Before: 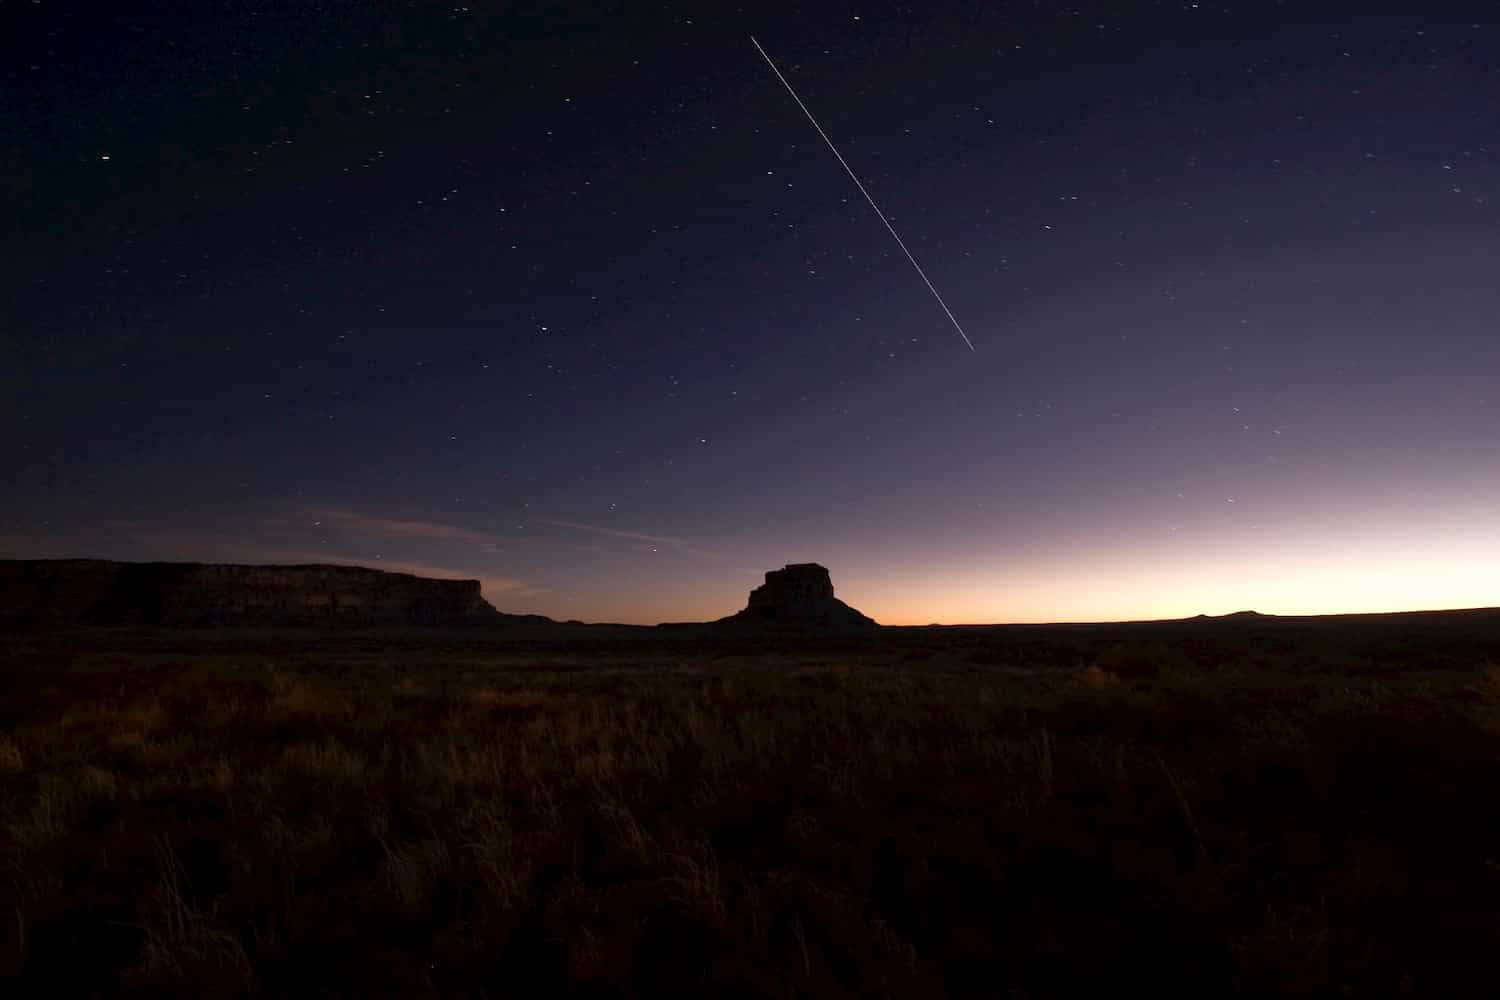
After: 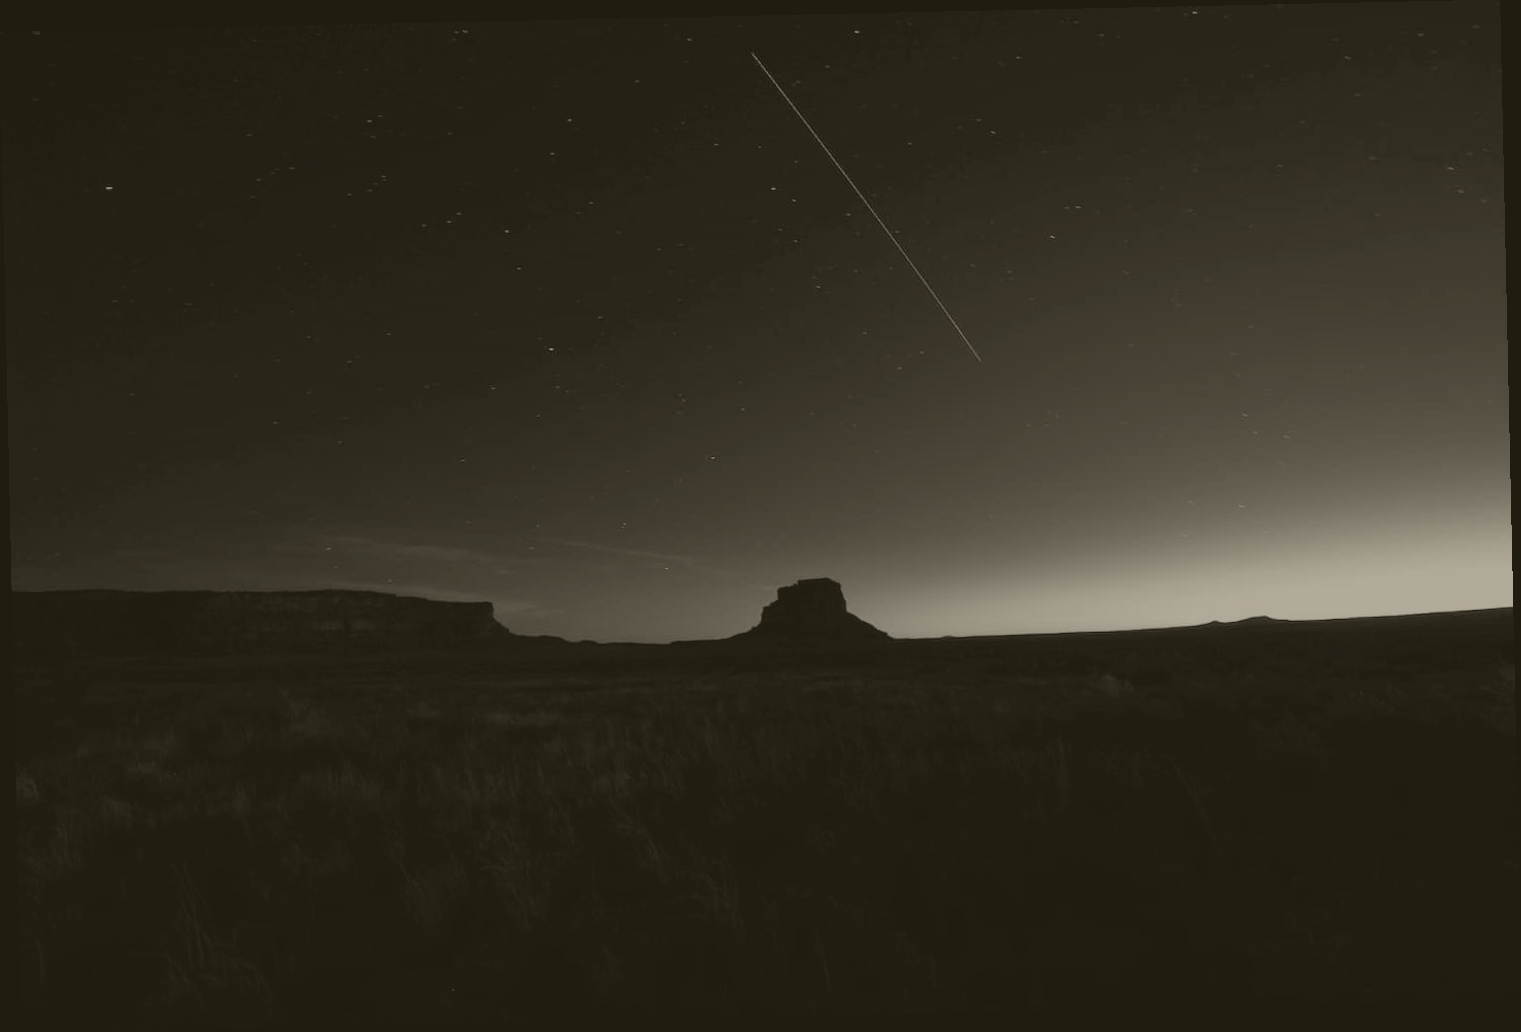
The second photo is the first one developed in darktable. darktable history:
rotate and perspective: rotation -1.24°, automatic cropping off
colorize: hue 41.44°, saturation 22%, source mix 60%, lightness 10.61%
